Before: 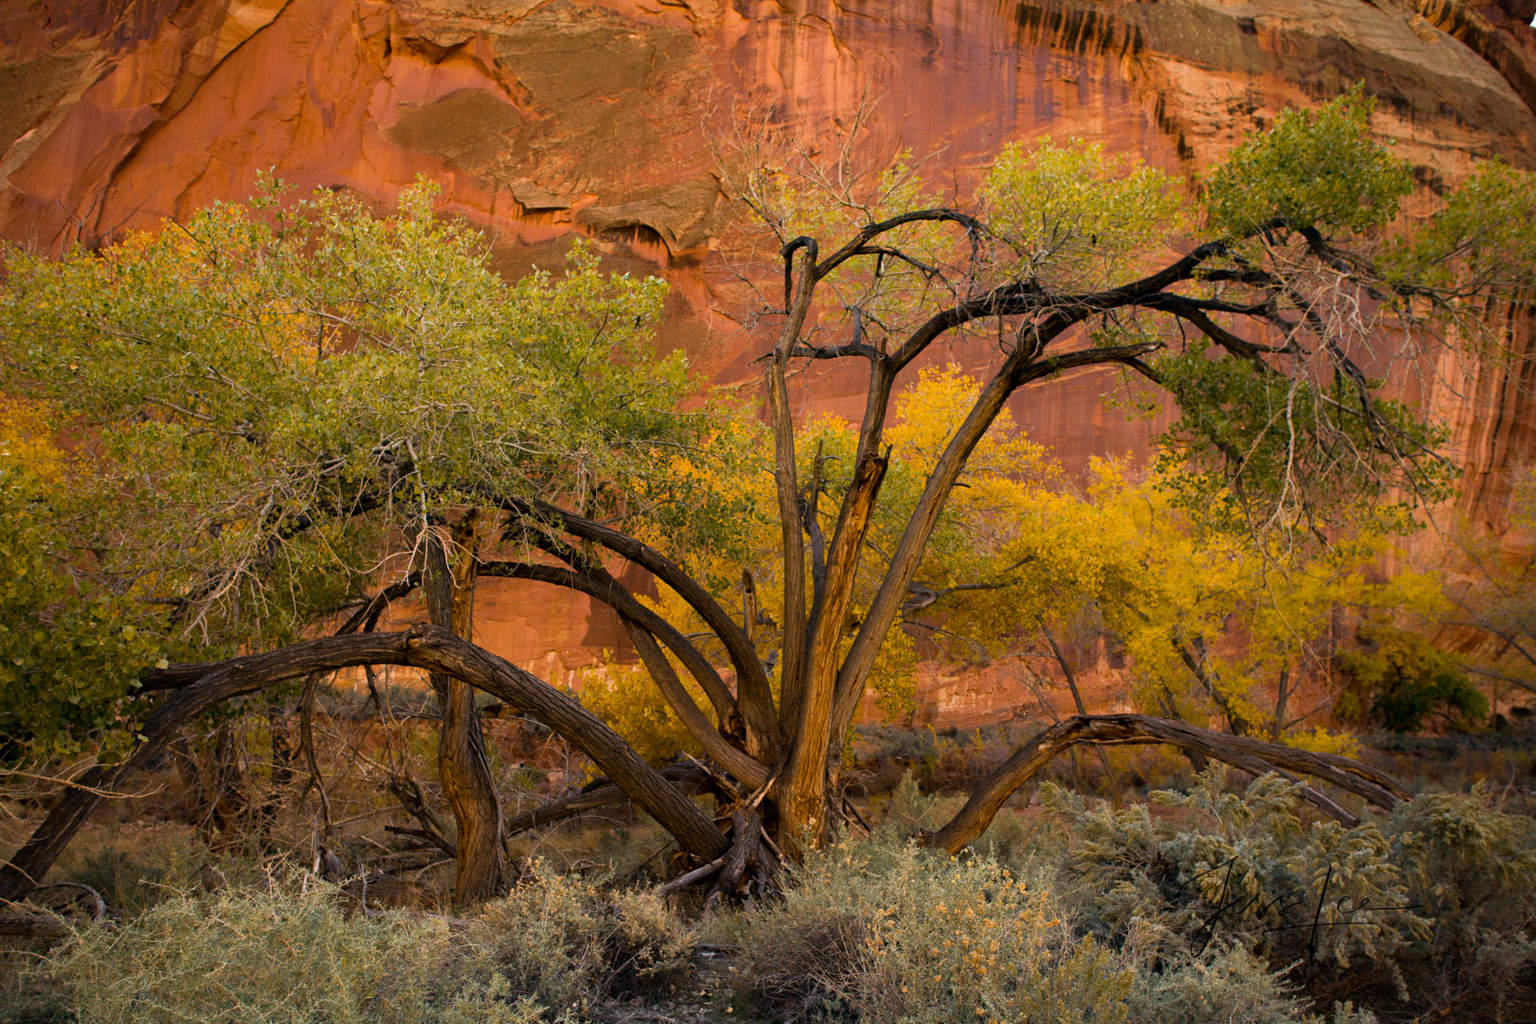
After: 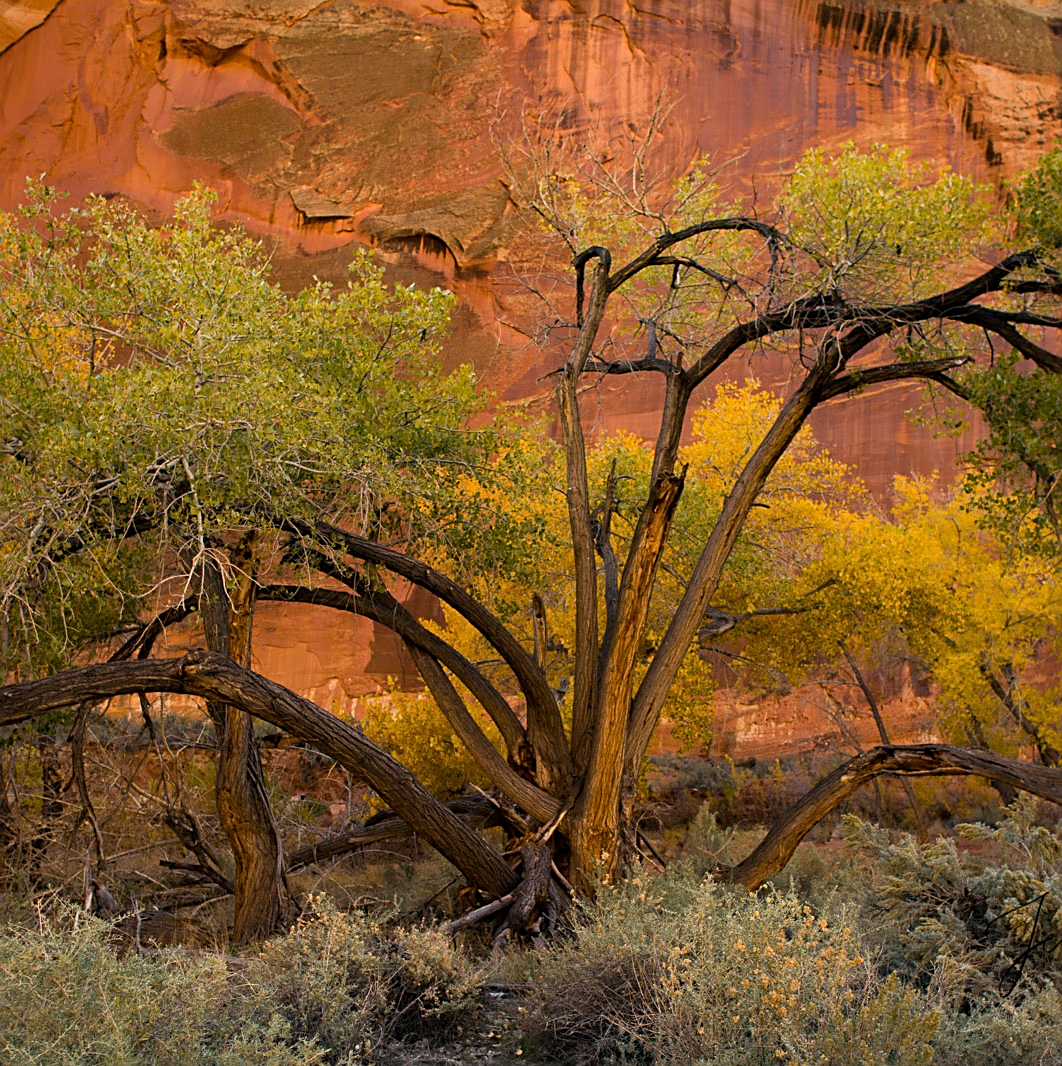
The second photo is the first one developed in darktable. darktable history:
crop and rotate: left 15.127%, right 18.471%
sharpen: on, module defaults
